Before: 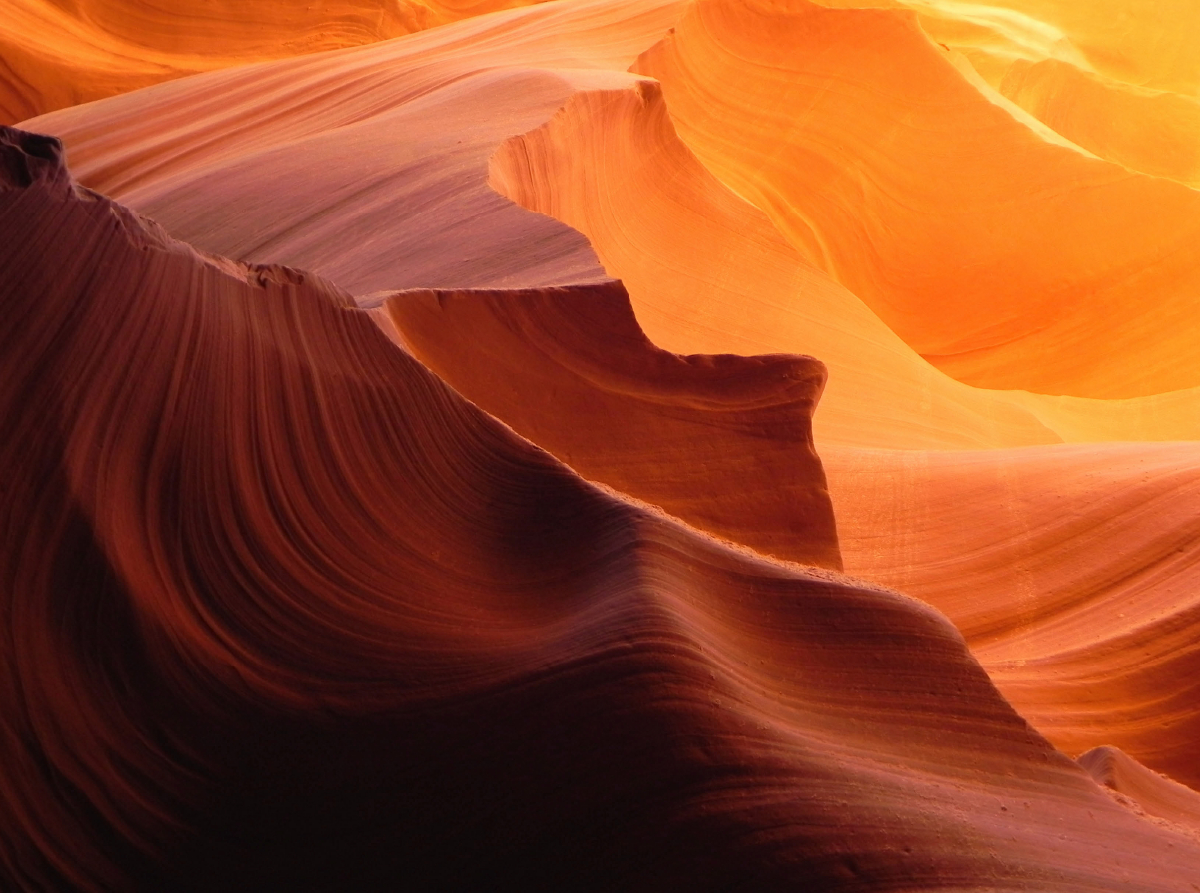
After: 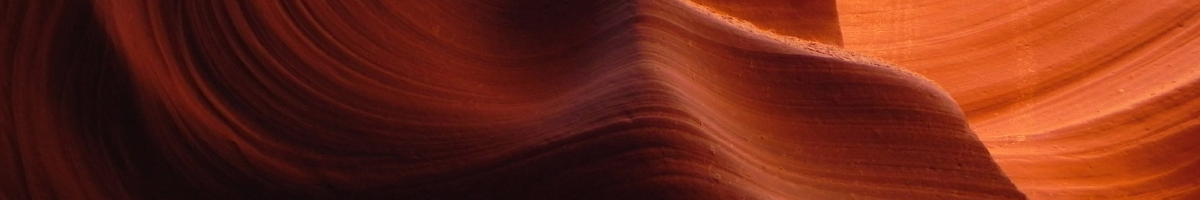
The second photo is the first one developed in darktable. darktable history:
crop and rotate: top 58.833%, bottom 18.761%
